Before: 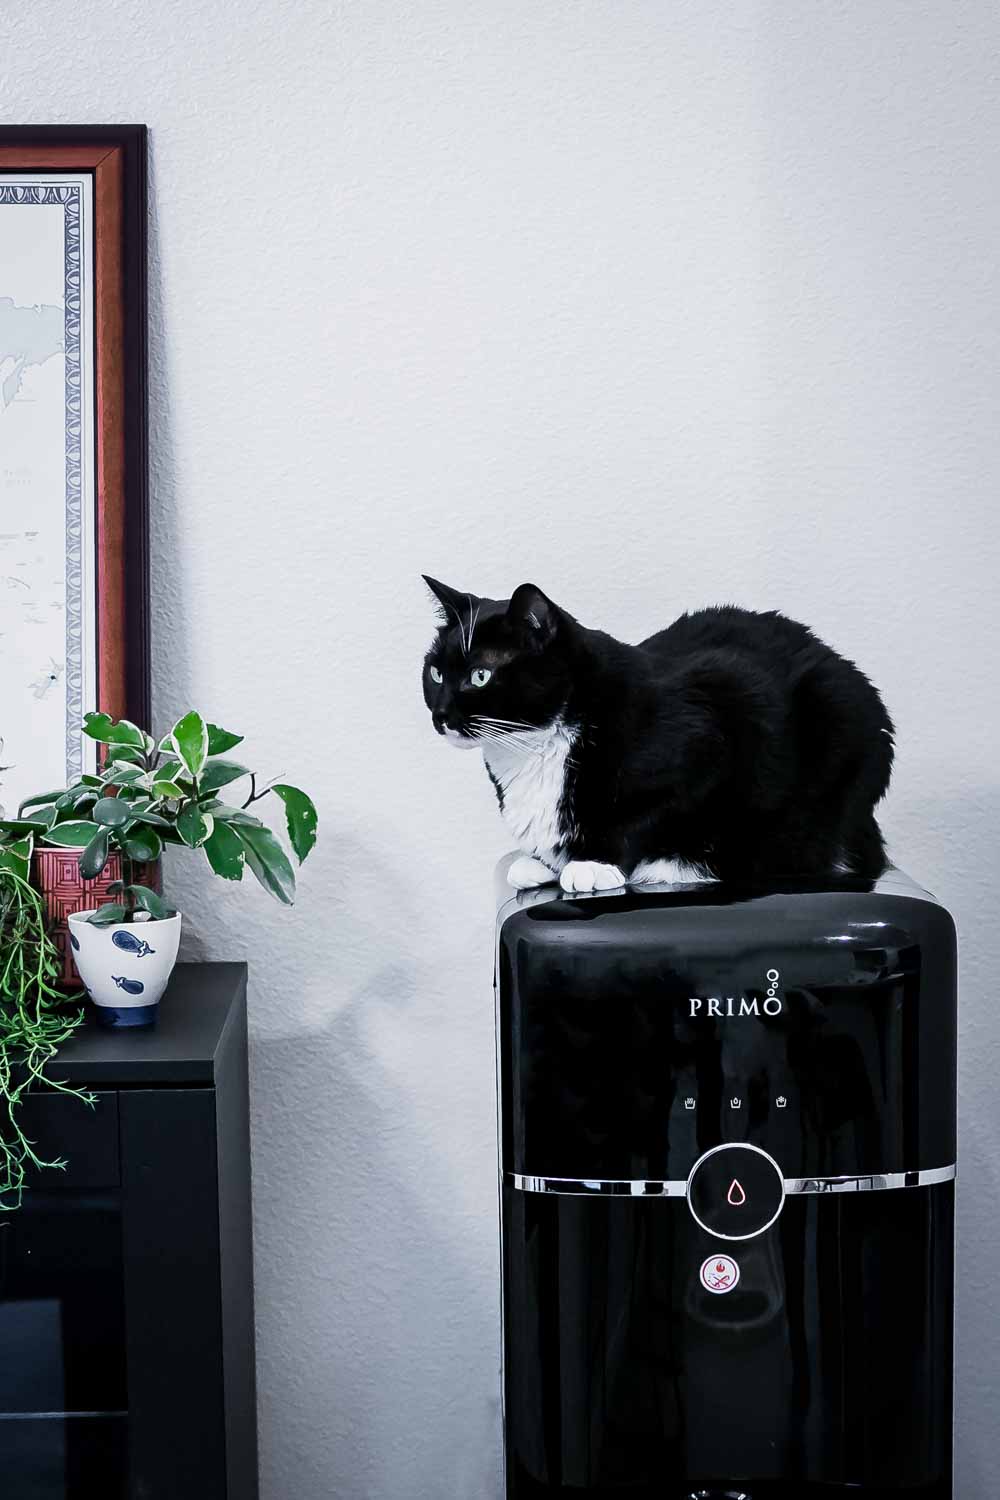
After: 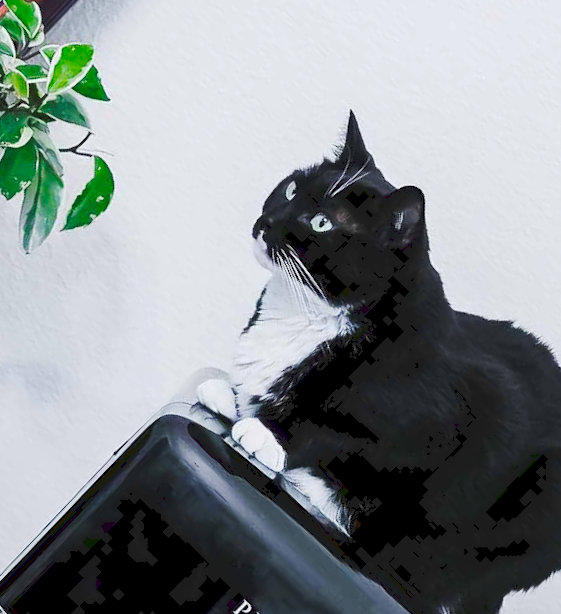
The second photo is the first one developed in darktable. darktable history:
tone curve: curves: ch0 [(0, 0) (0.003, 0.1) (0.011, 0.101) (0.025, 0.11) (0.044, 0.126) (0.069, 0.14) (0.1, 0.158) (0.136, 0.18) (0.177, 0.206) (0.224, 0.243) (0.277, 0.293) (0.335, 0.36) (0.399, 0.446) (0.468, 0.537) (0.543, 0.618) (0.623, 0.694) (0.709, 0.763) (0.801, 0.836) (0.898, 0.908) (1, 1)], preserve colors none
color balance rgb: perceptual saturation grading › global saturation 30.914%, contrast -10.201%
crop and rotate: angle -44.49°, top 16.093%, right 0.986%, bottom 11.607%
exposure: exposure 0.257 EV, compensate highlight preservation false
